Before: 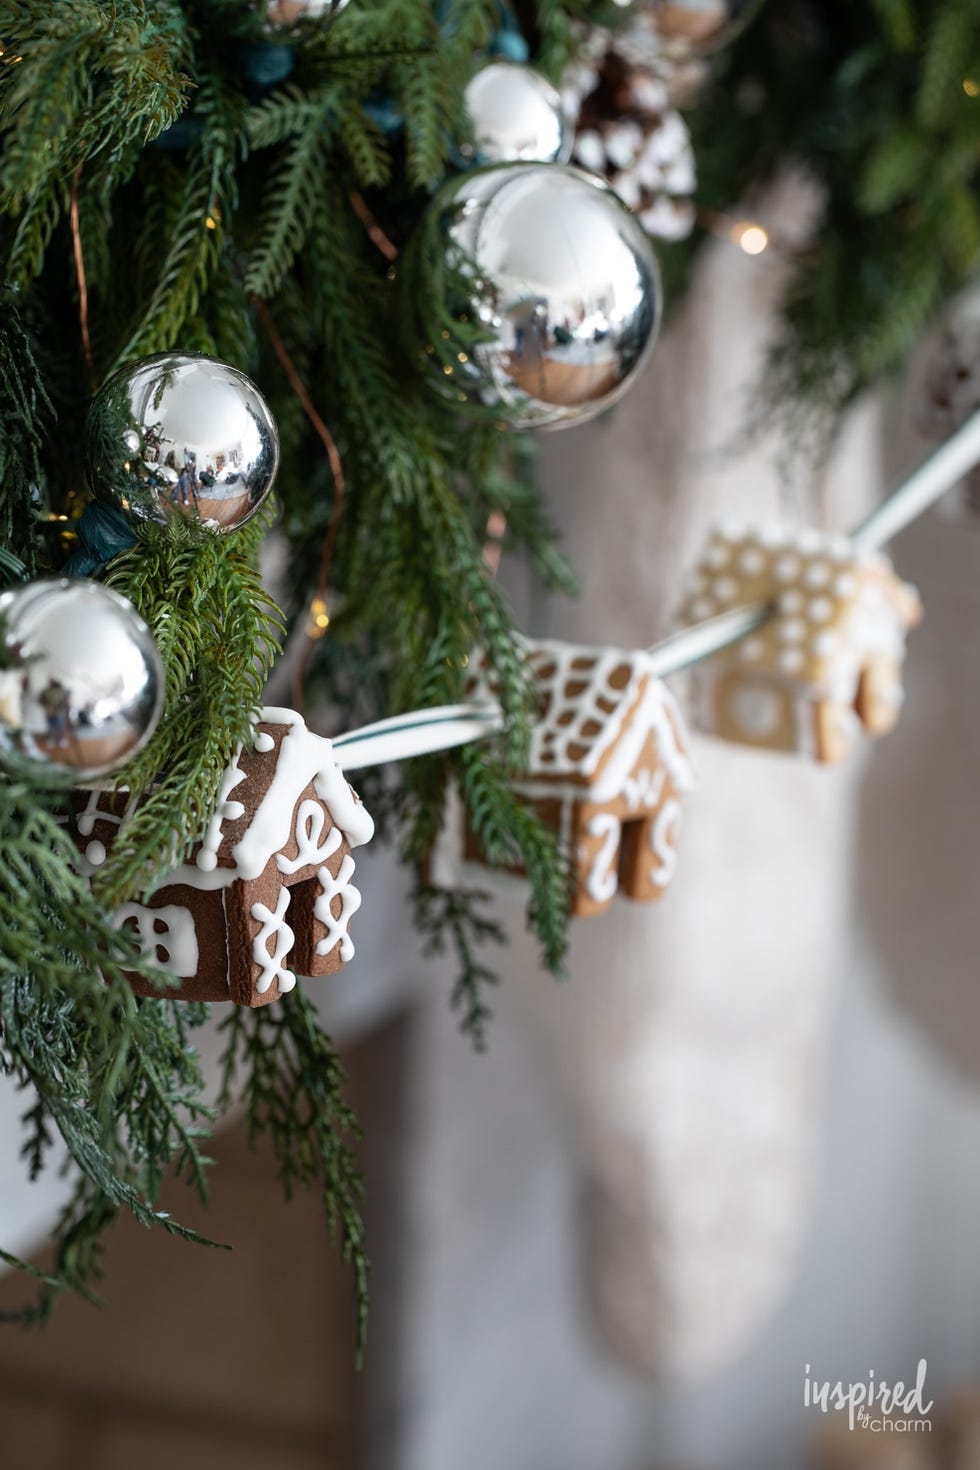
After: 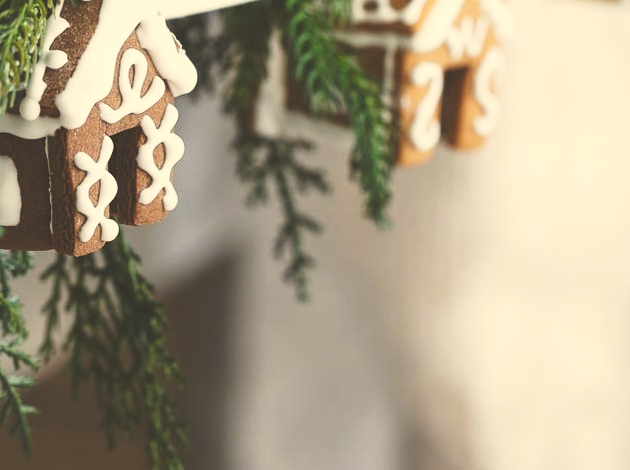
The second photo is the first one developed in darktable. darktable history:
crop: left 18.091%, top 51.13%, right 17.525%, bottom 16.85%
tone curve: curves: ch0 [(0, 0) (0.003, 0.203) (0.011, 0.203) (0.025, 0.21) (0.044, 0.22) (0.069, 0.231) (0.1, 0.243) (0.136, 0.255) (0.177, 0.277) (0.224, 0.305) (0.277, 0.346) (0.335, 0.412) (0.399, 0.492) (0.468, 0.571) (0.543, 0.658) (0.623, 0.75) (0.709, 0.837) (0.801, 0.905) (0.898, 0.955) (1, 1)], preserve colors none
color correction: highlights a* 1.39, highlights b* 17.83
